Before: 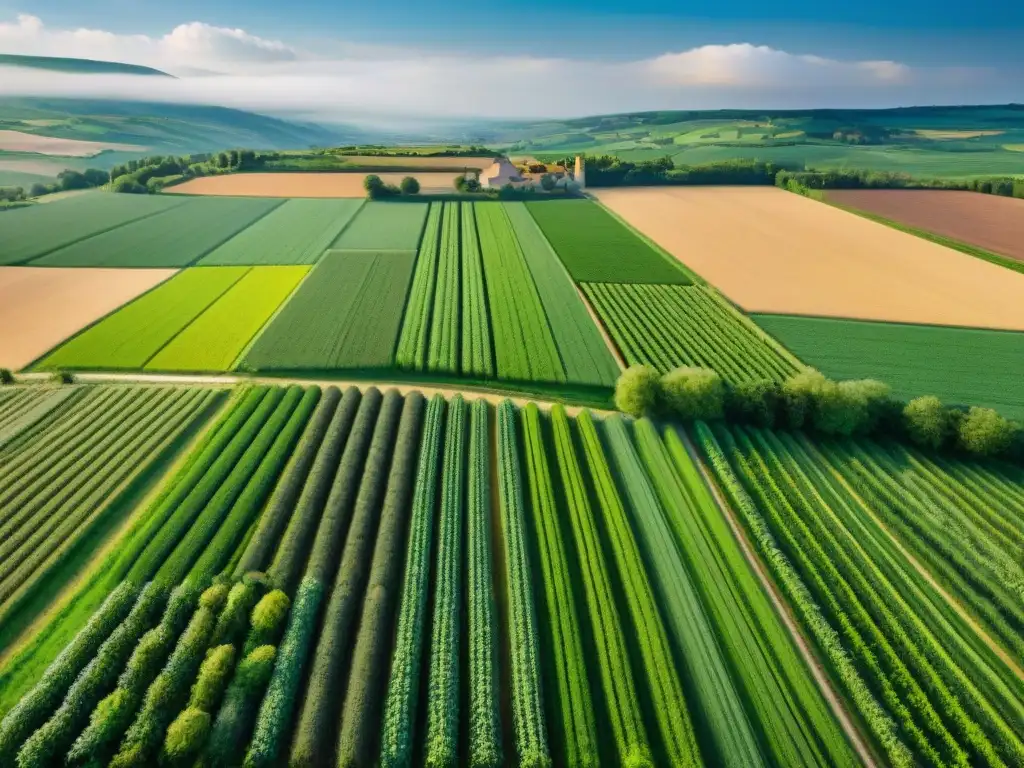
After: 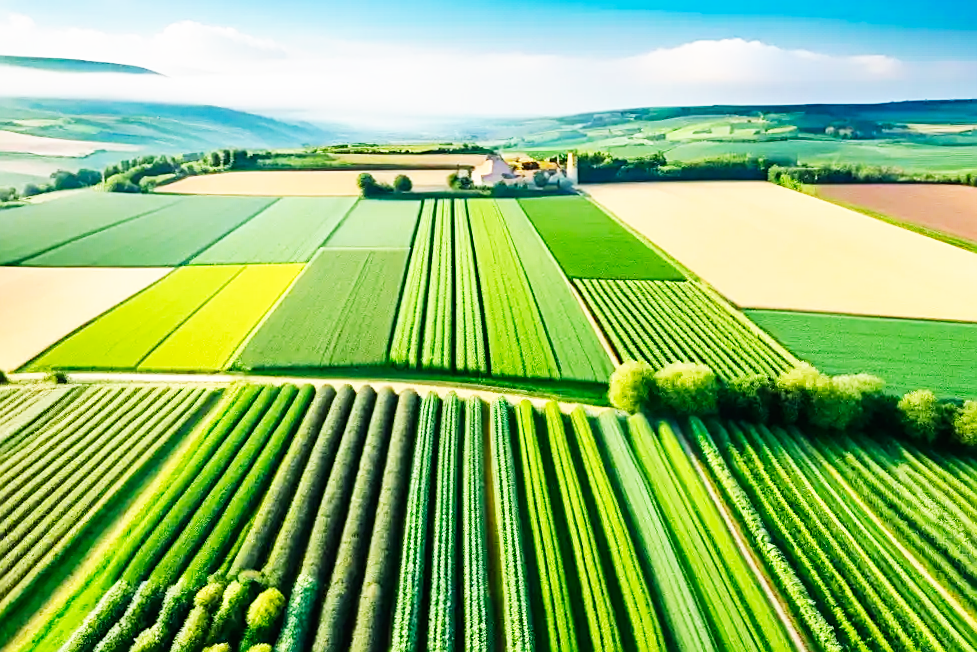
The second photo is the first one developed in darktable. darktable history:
crop and rotate: angle 0.384°, left 0.231%, right 3.476%, bottom 14.3%
sharpen: on, module defaults
base curve: curves: ch0 [(0, 0) (0.007, 0.004) (0.027, 0.03) (0.046, 0.07) (0.207, 0.54) (0.442, 0.872) (0.673, 0.972) (1, 1)], preserve colors none
